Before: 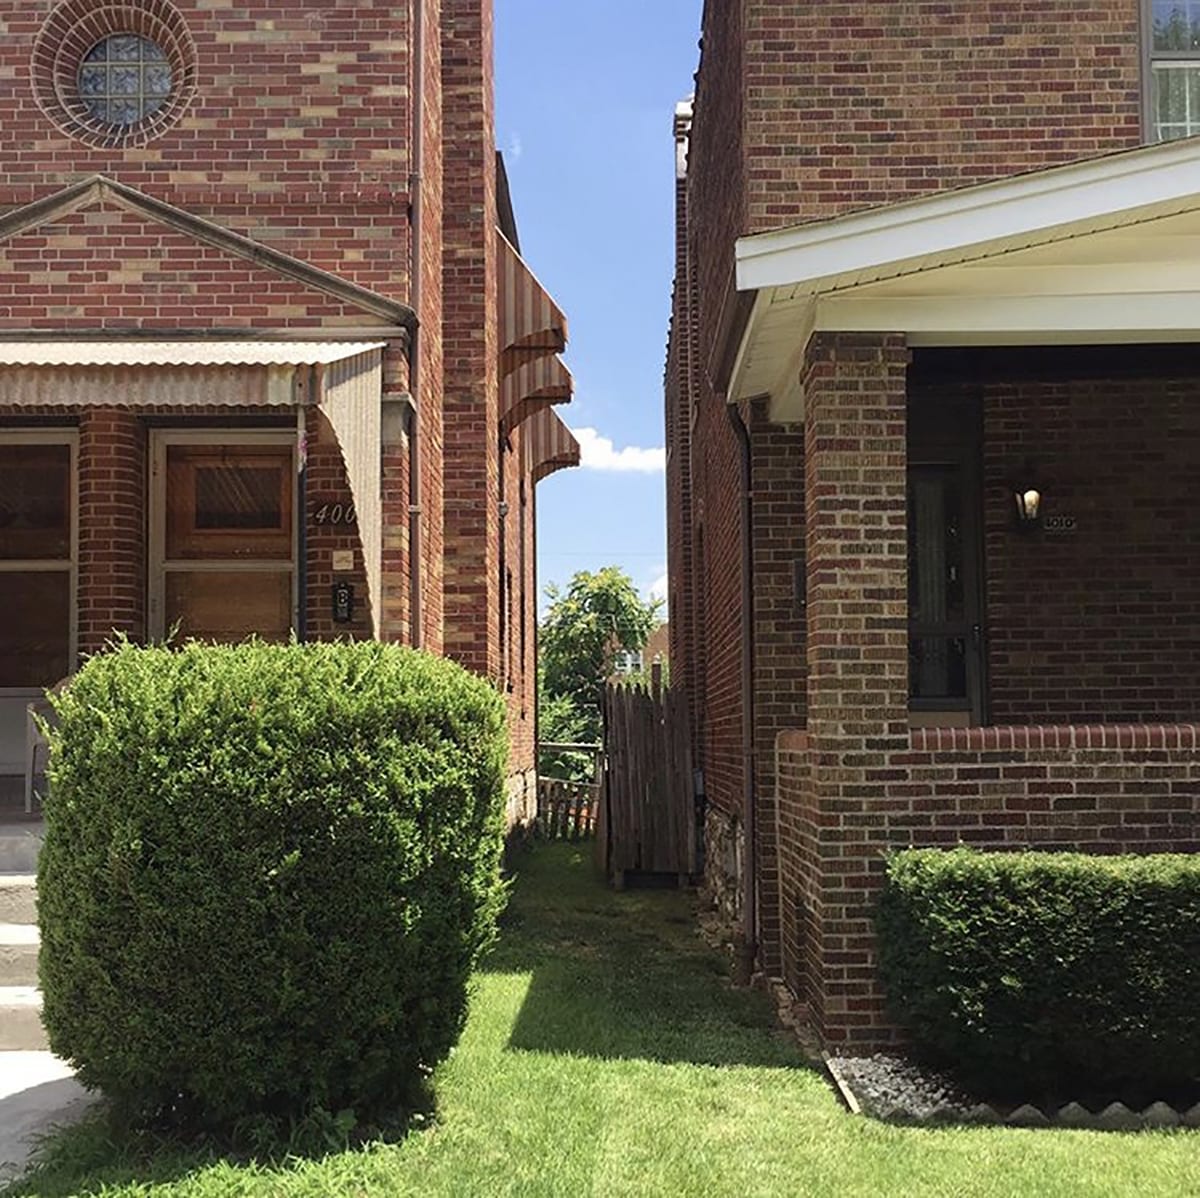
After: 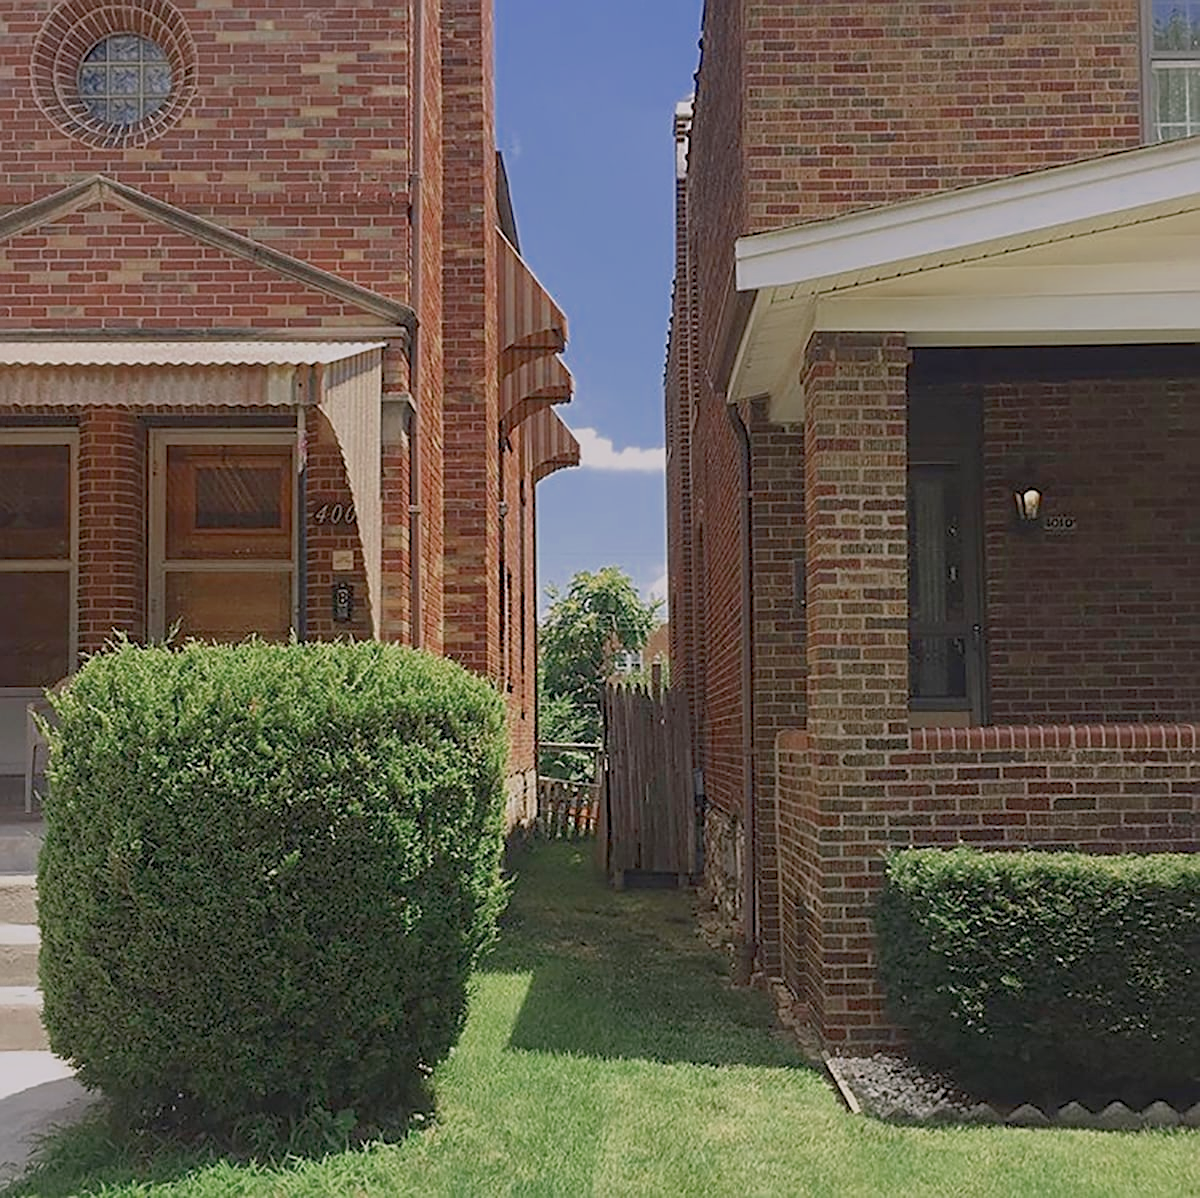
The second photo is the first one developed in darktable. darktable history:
sharpen: on, module defaults
color balance rgb: highlights gain › chroma 1.44%, highlights gain › hue 312.21°, linear chroma grading › global chroma 15.57%, perceptual saturation grading › global saturation 0.844%, perceptual brilliance grading › global brilliance 2.662%, perceptual brilliance grading › highlights -2.875%, perceptual brilliance grading › shadows 3.606%, contrast -29.659%
color zones: curves: ch0 [(0, 0.5) (0.125, 0.4) (0.25, 0.5) (0.375, 0.4) (0.5, 0.4) (0.625, 0.35) (0.75, 0.35) (0.875, 0.5)]; ch1 [(0, 0.35) (0.125, 0.45) (0.25, 0.35) (0.375, 0.35) (0.5, 0.35) (0.625, 0.35) (0.75, 0.45) (0.875, 0.35)]; ch2 [(0, 0.6) (0.125, 0.5) (0.25, 0.5) (0.375, 0.6) (0.5, 0.6) (0.625, 0.5) (0.75, 0.5) (0.875, 0.5)]
